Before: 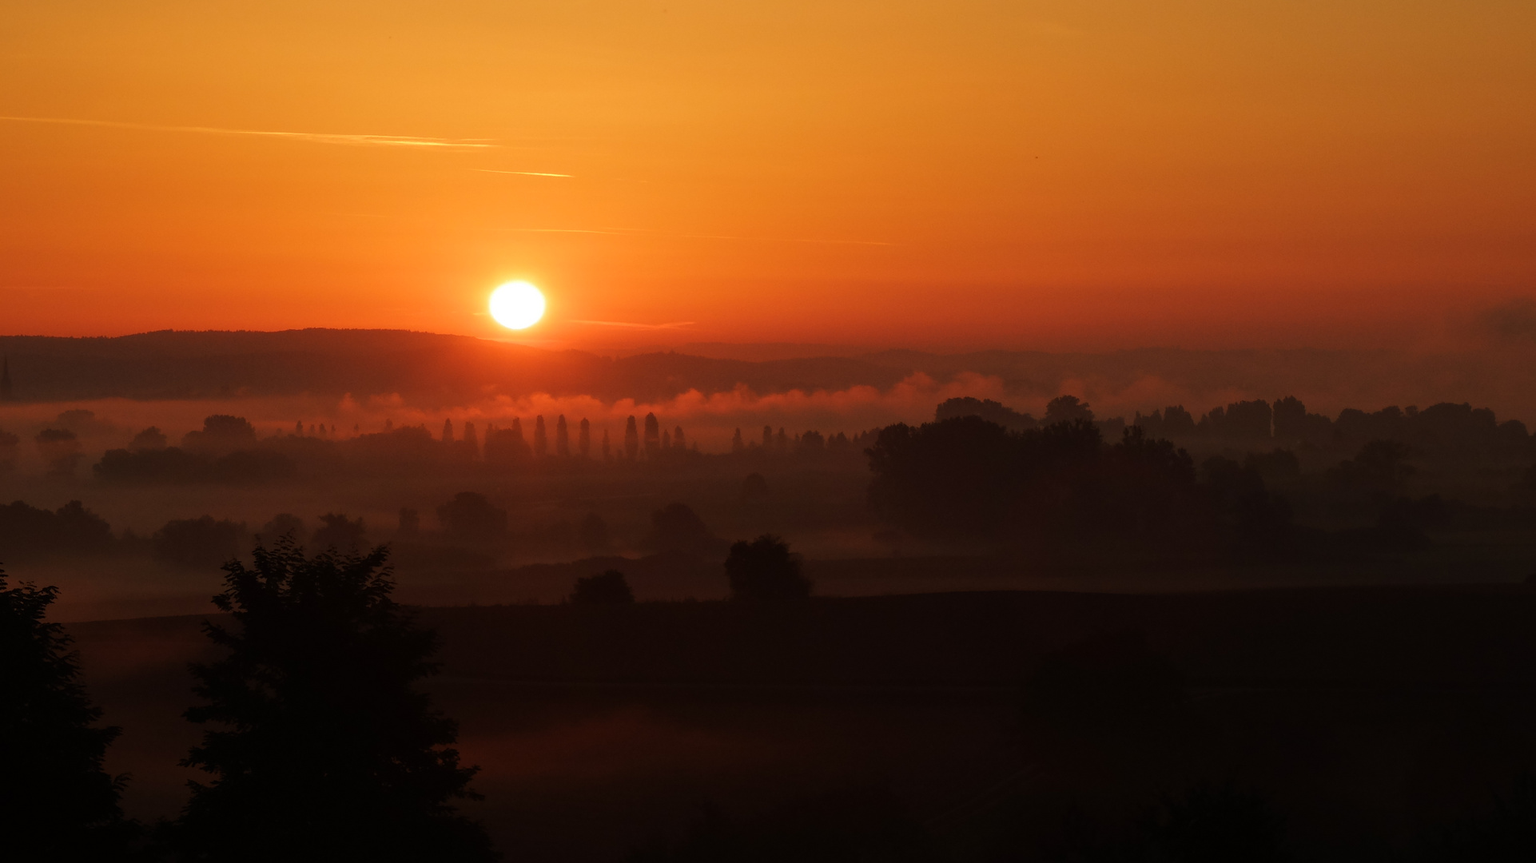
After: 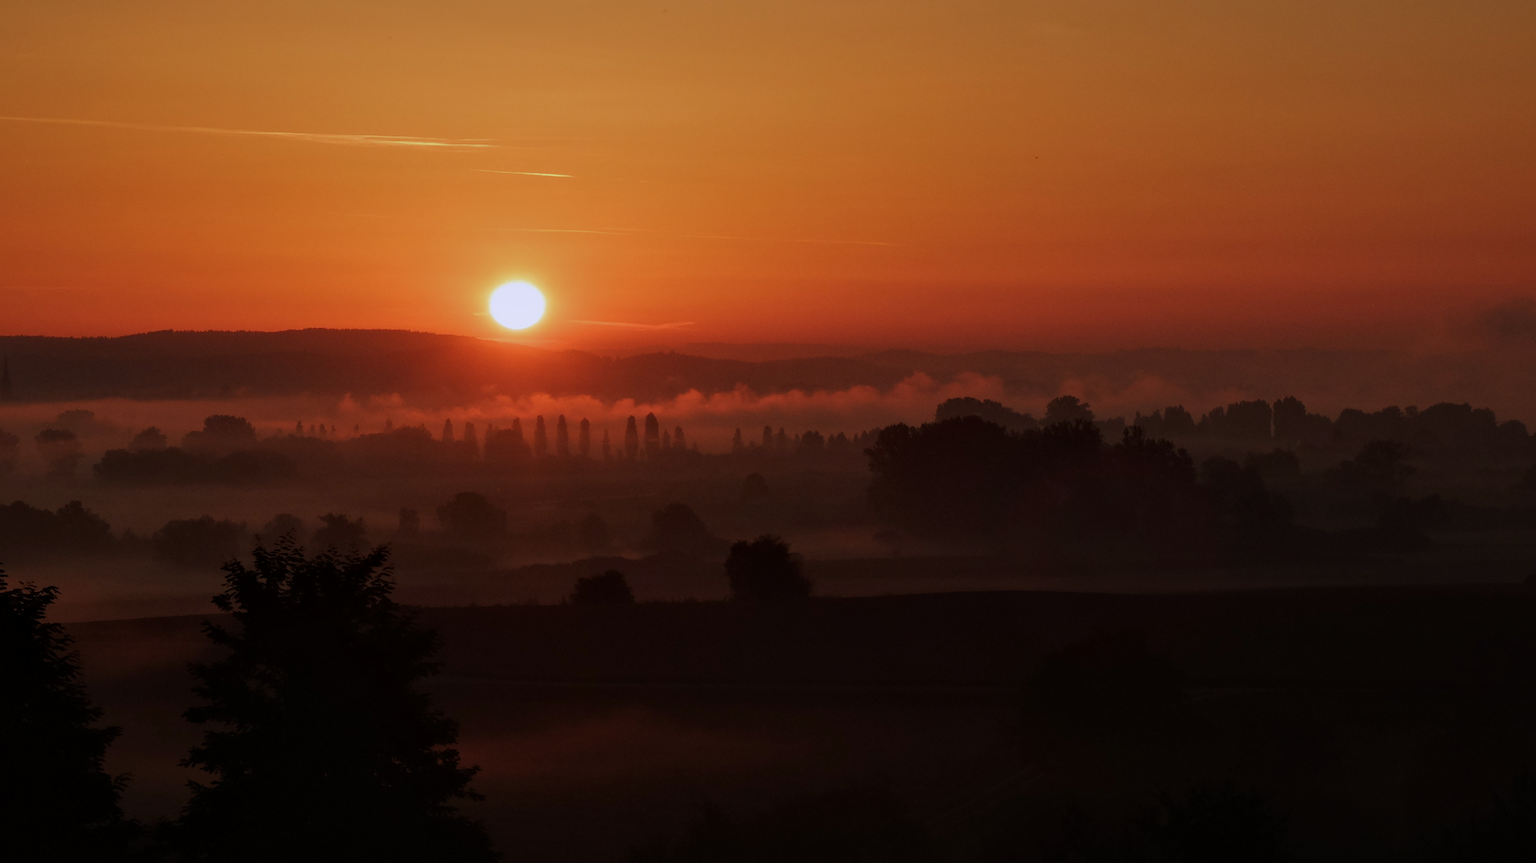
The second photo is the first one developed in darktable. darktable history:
local contrast: mode bilateral grid, contrast 20, coarseness 50, detail 120%, midtone range 0.2
graduated density: hue 238.83°, saturation 50%
